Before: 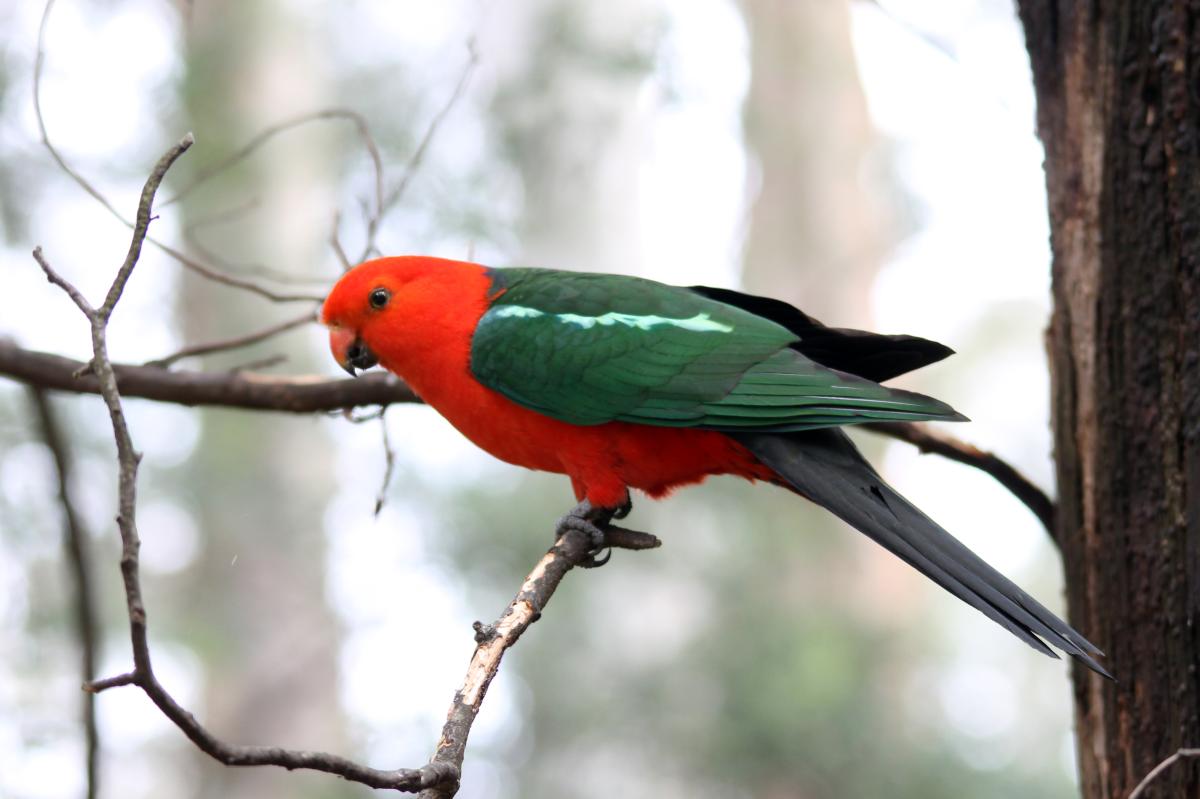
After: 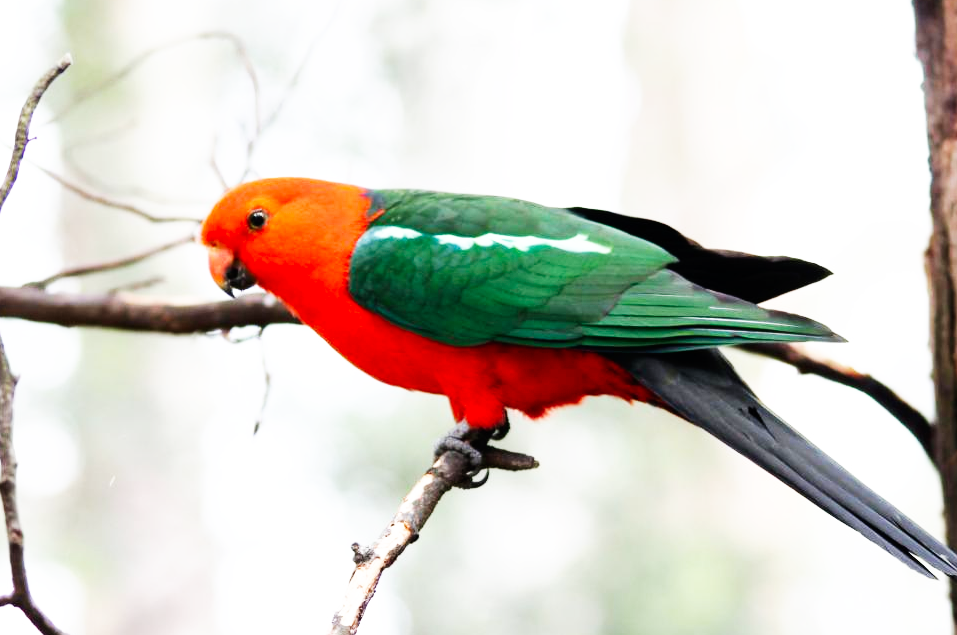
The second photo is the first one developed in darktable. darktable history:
base curve: curves: ch0 [(0, 0) (0.007, 0.004) (0.027, 0.03) (0.046, 0.07) (0.207, 0.54) (0.442, 0.872) (0.673, 0.972) (1, 1)], preserve colors none
crop and rotate: left 10.191%, top 9.895%, right 10.051%, bottom 10.558%
